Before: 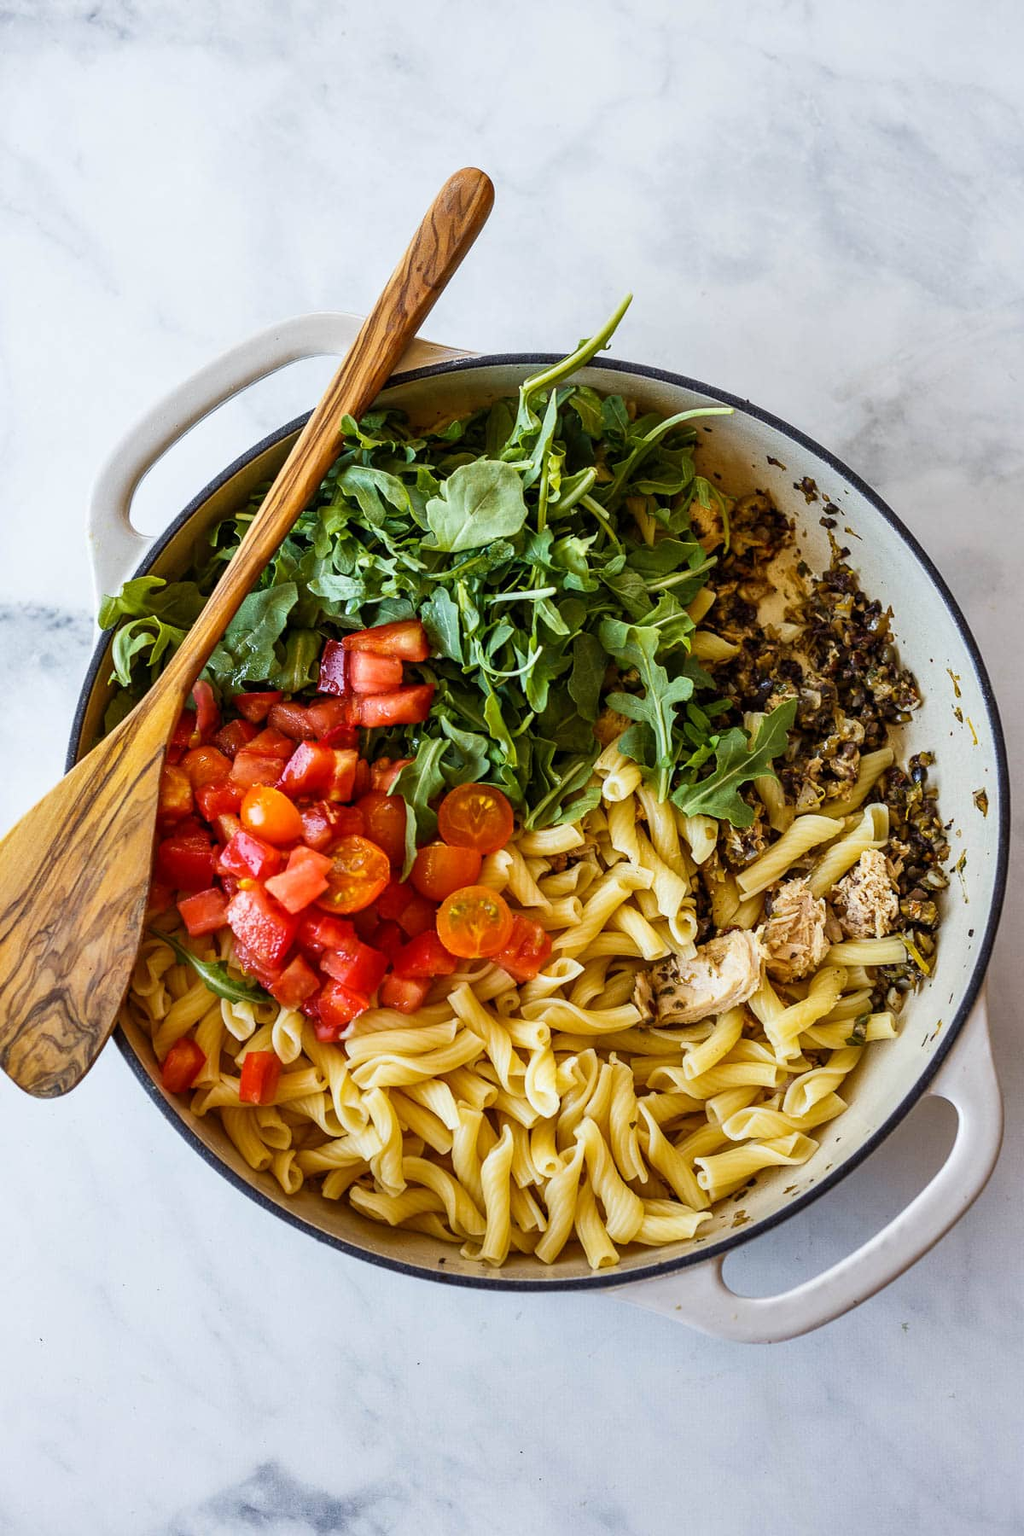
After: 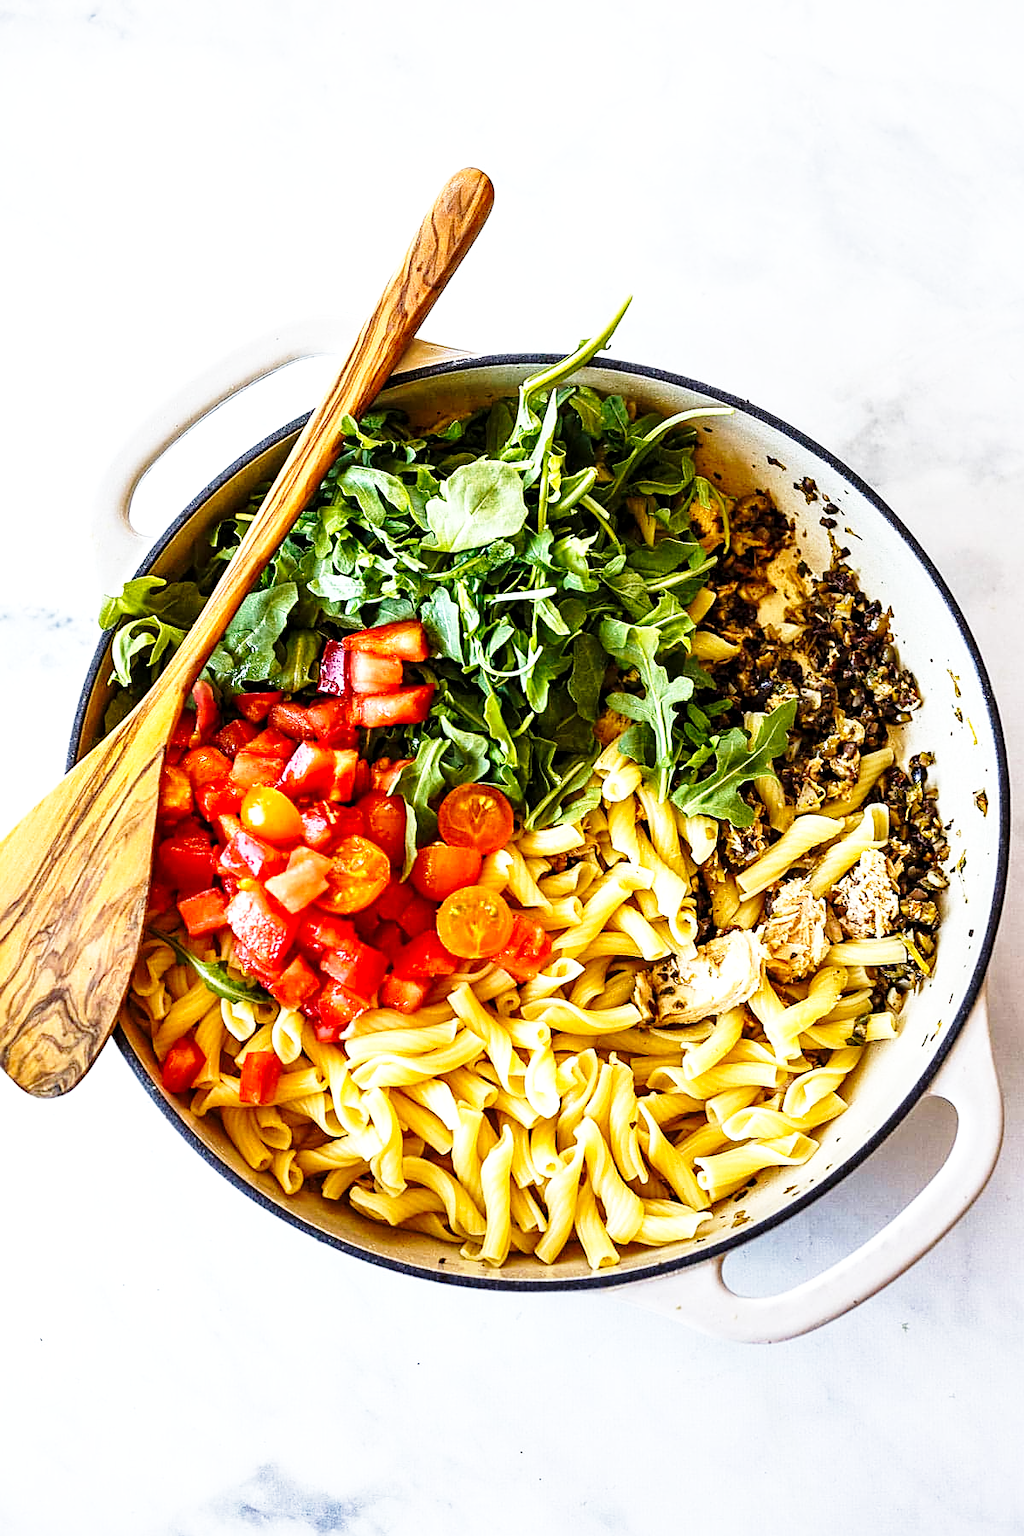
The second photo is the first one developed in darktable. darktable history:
base curve: curves: ch0 [(0, 0) (0.026, 0.03) (0.109, 0.232) (0.351, 0.748) (0.669, 0.968) (1, 1)], preserve colors none
sharpen: on, module defaults
local contrast: highlights 102%, shadows 101%, detail 119%, midtone range 0.2
